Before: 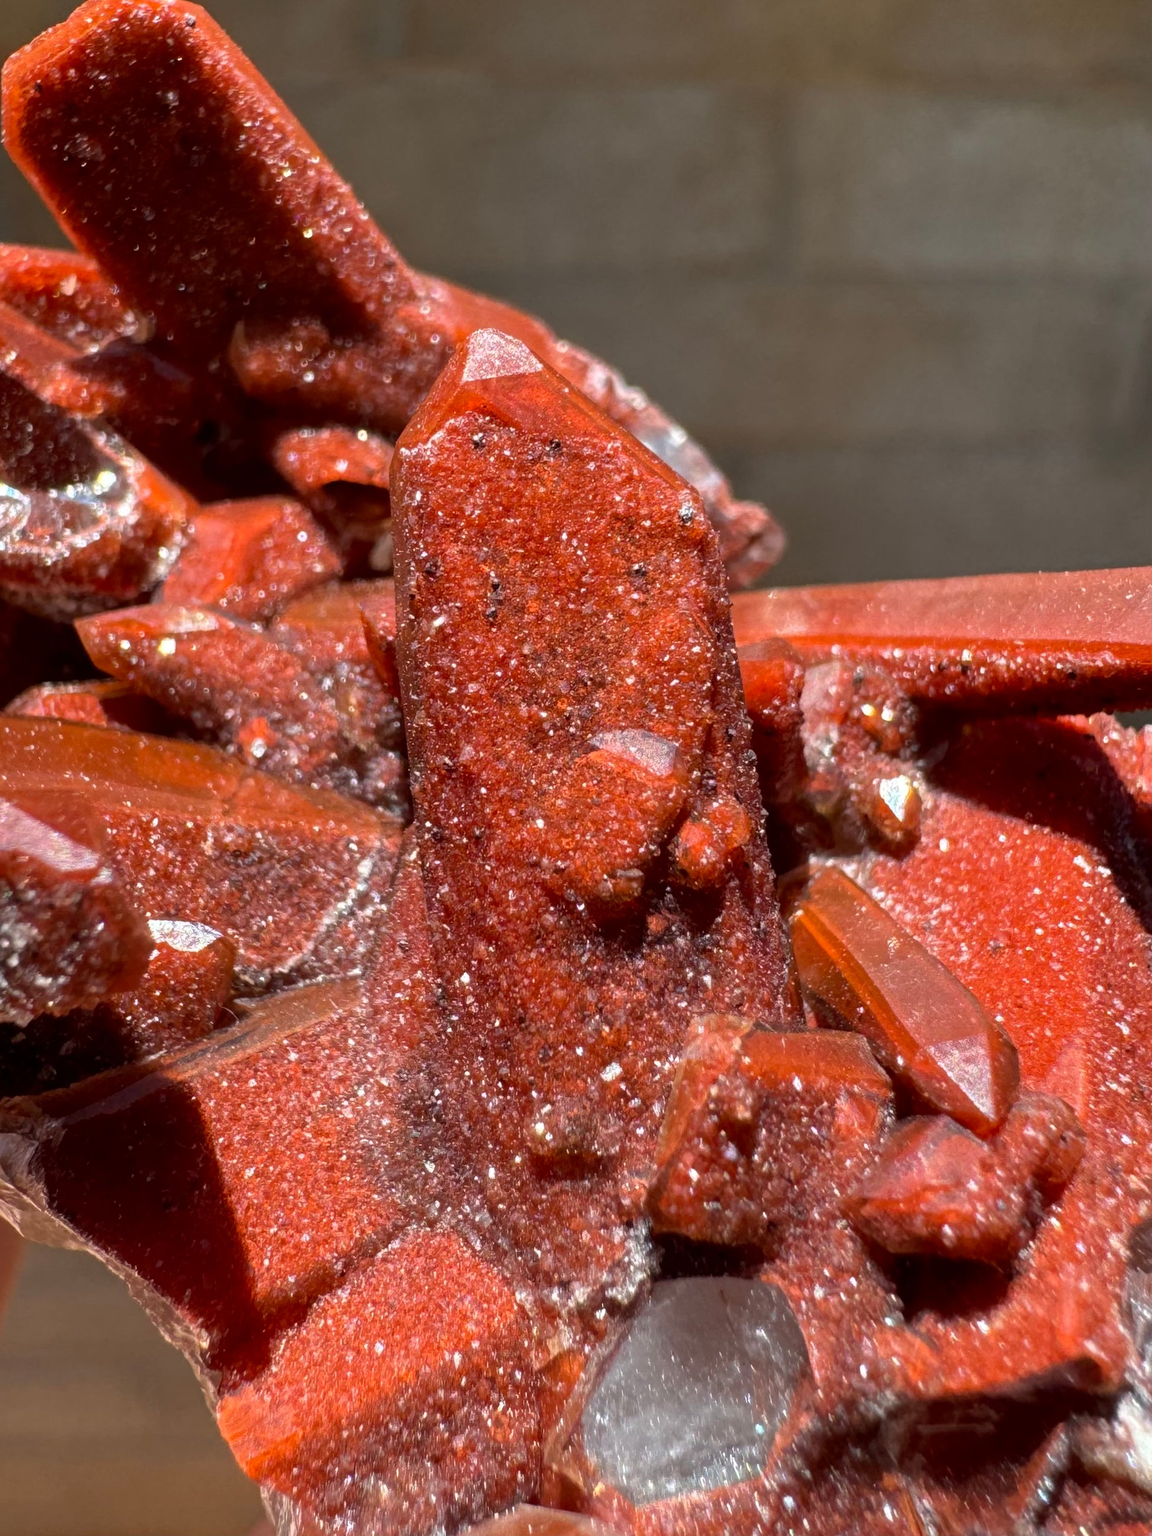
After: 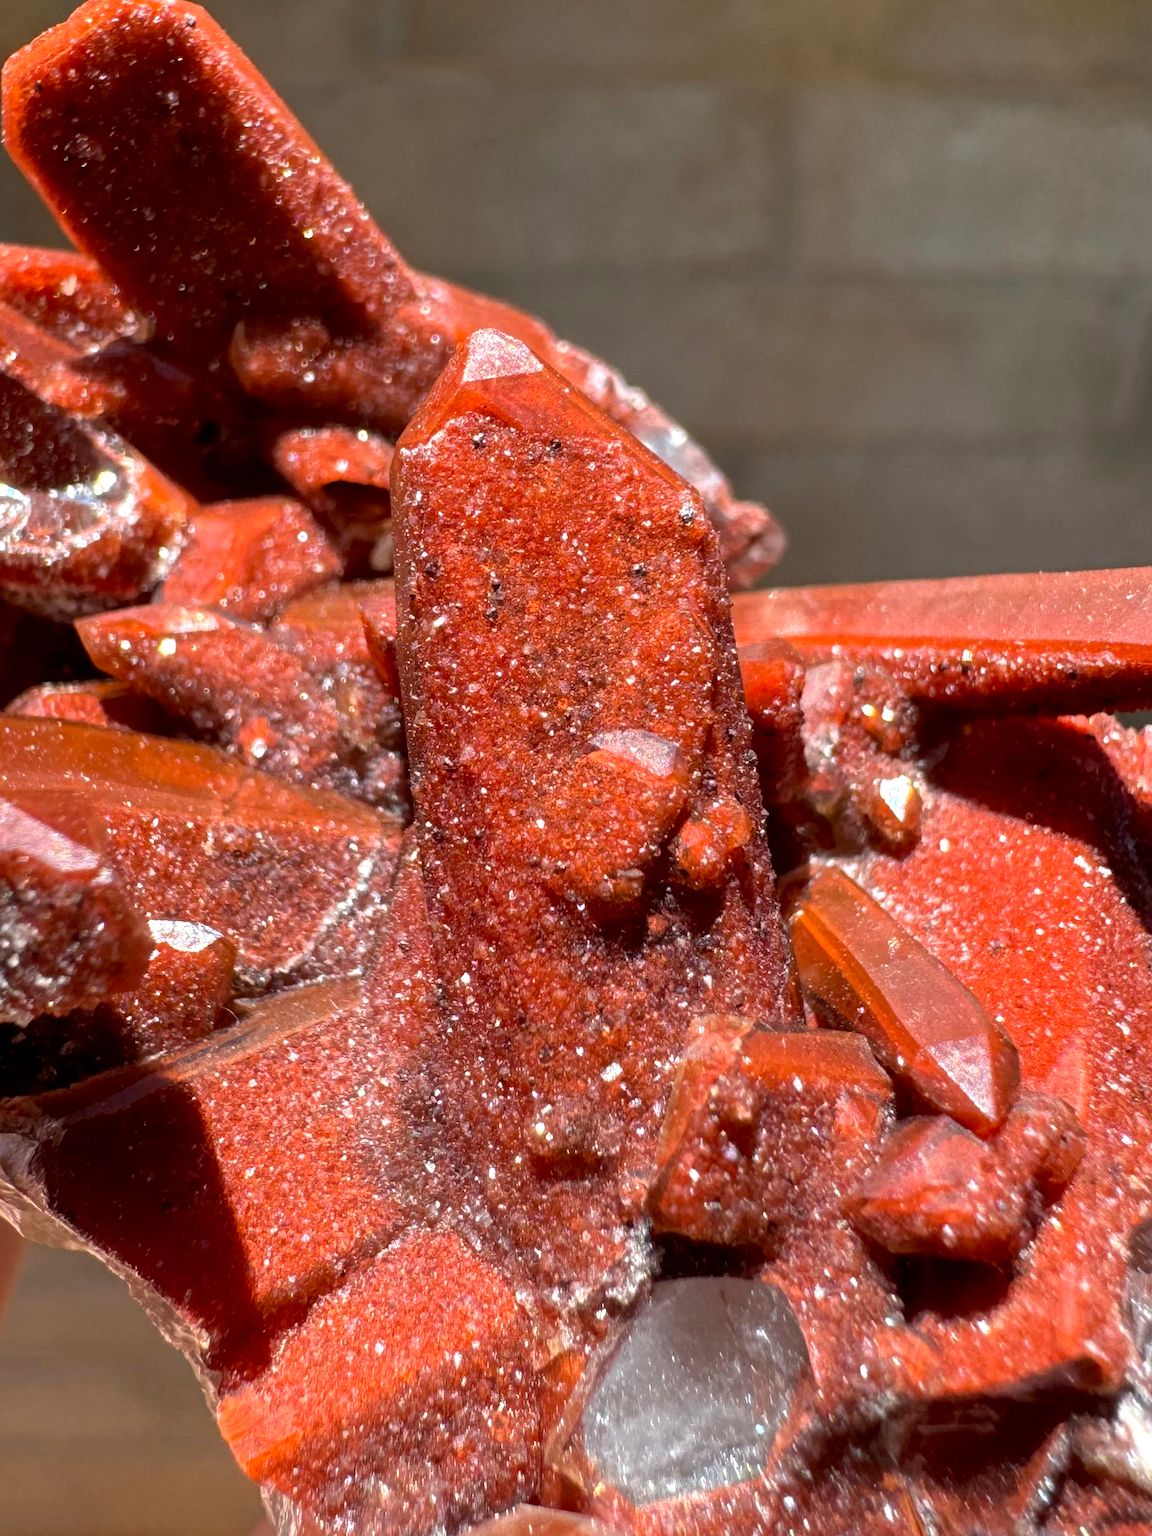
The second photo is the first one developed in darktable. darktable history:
exposure: black level correction 0.002, exposure 0.299 EV, compensate exposure bias true, compensate highlight preservation false
